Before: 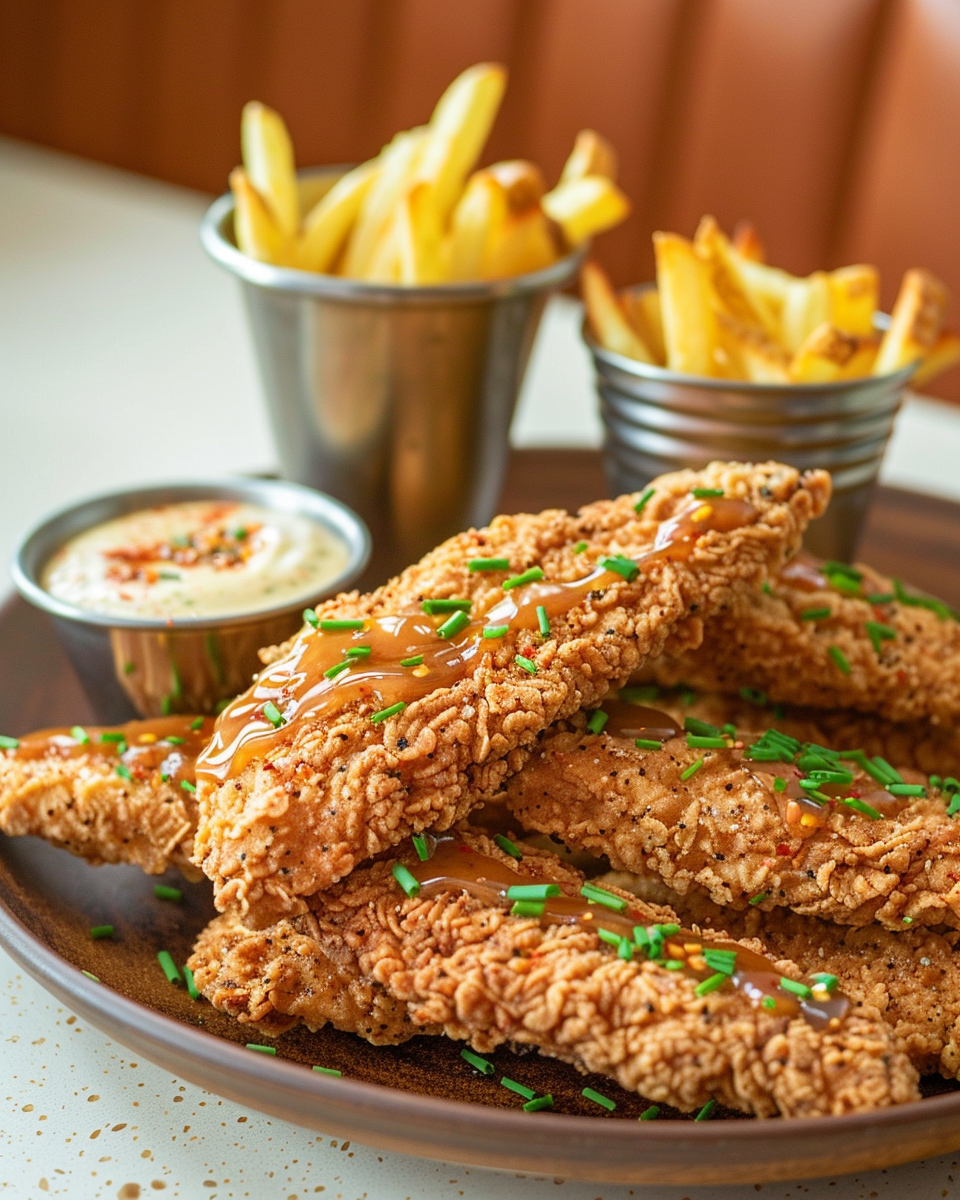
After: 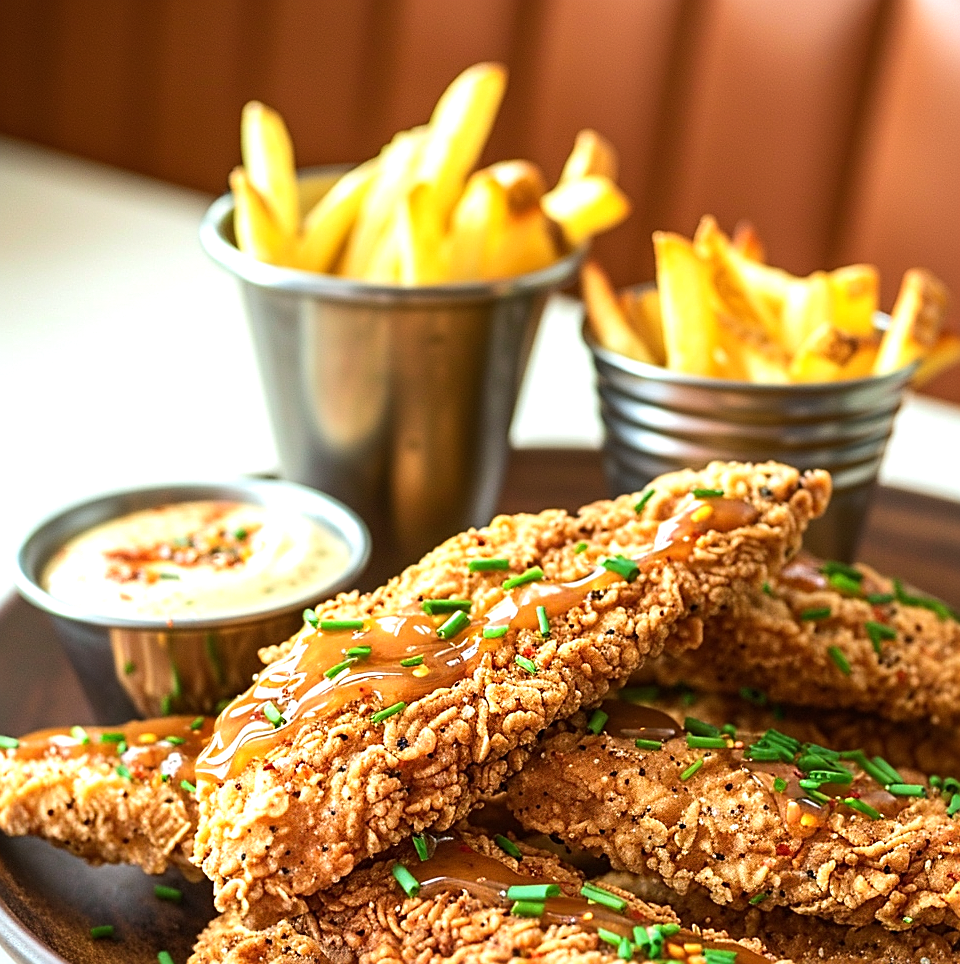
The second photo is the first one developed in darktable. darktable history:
tone equalizer: -8 EV -0.75 EV, -7 EV -0.7 EV, -6 EV -0.6 EV, -5 EV -0.4 EV, -3 EV 0.4 EV, -2 EV 0.6 EV, -1 EV 0.7 EV, +0 EV 0.75 EV, edges refinement/feathering 500, mask exposure compensation -1.57 EV, preserve details no
sharpen: on, module defaults
crop: bottom 19.644%
